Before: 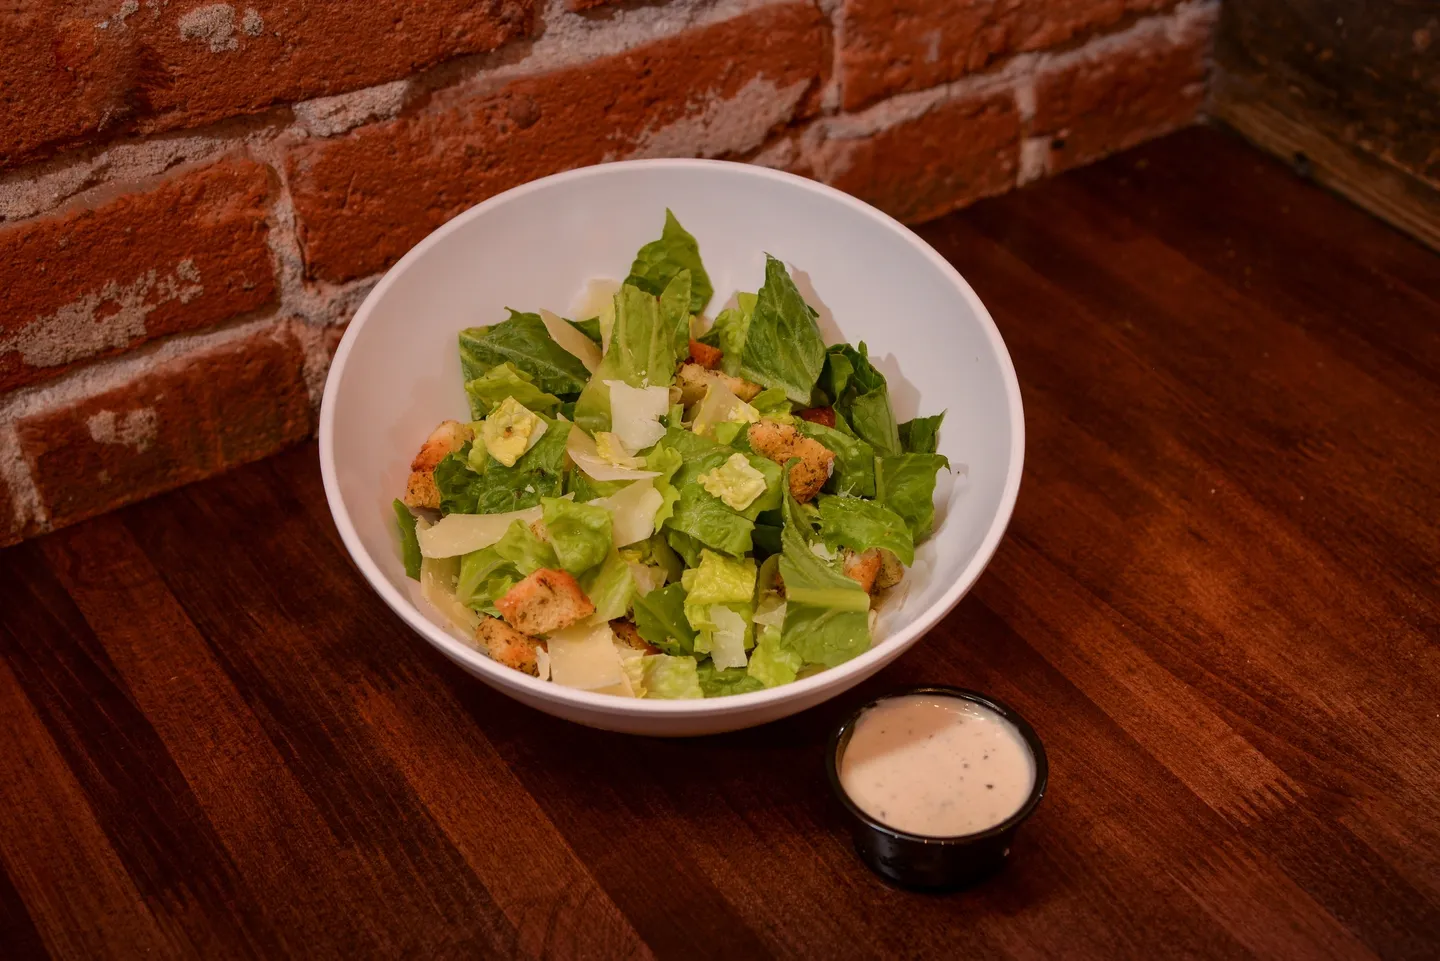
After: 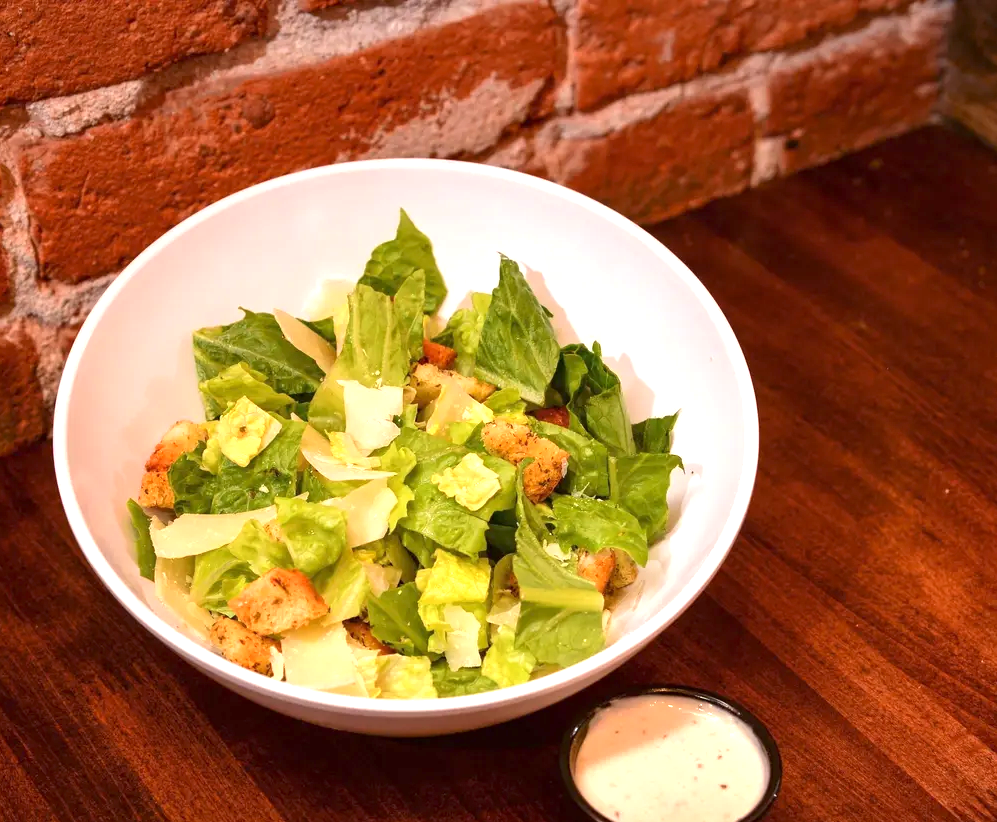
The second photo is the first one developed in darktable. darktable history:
crop: left 18.482%, right 12.223%, bottom 14.372%
exposure: exposure 1.235 EV, compensate exposure bias true, compensate highlight preservation false
